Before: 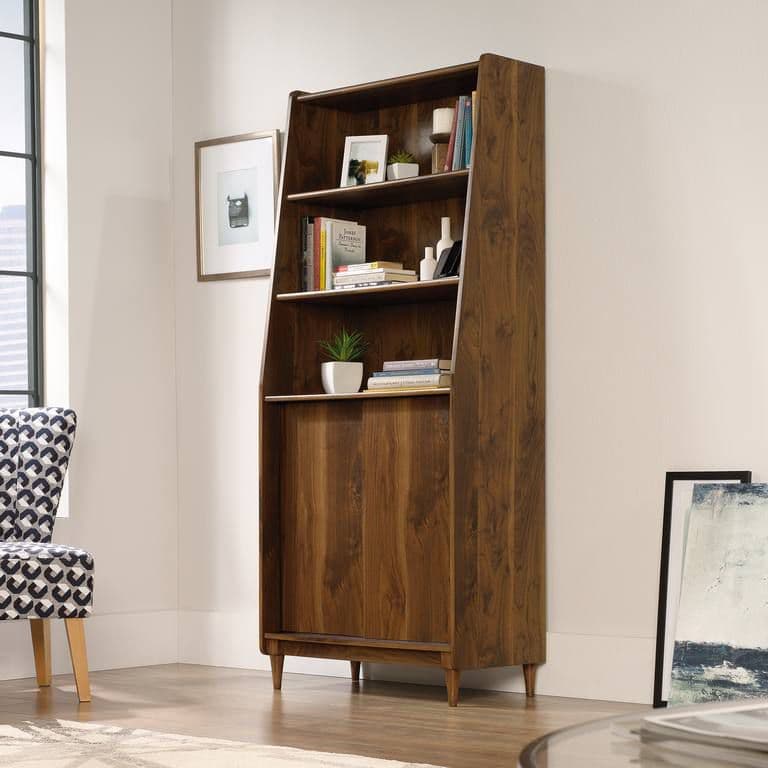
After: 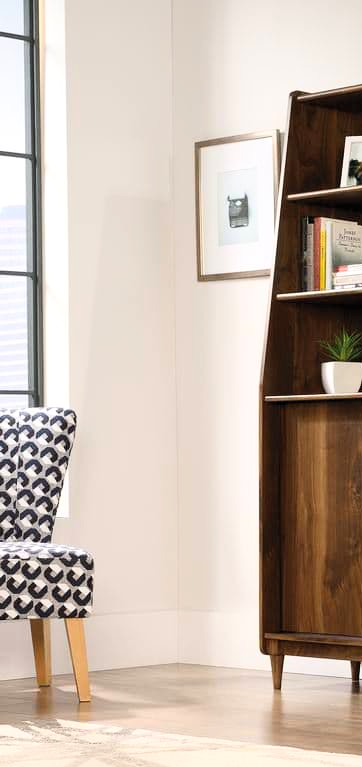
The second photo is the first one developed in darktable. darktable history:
crop and rotate: left 0.008%, top 0%, right 52.841%
levels: levels [0.026, 0.507, 0.987]
contrast brightness saturation: contrast 0.197, brightness 0.153, saturation 0.137
